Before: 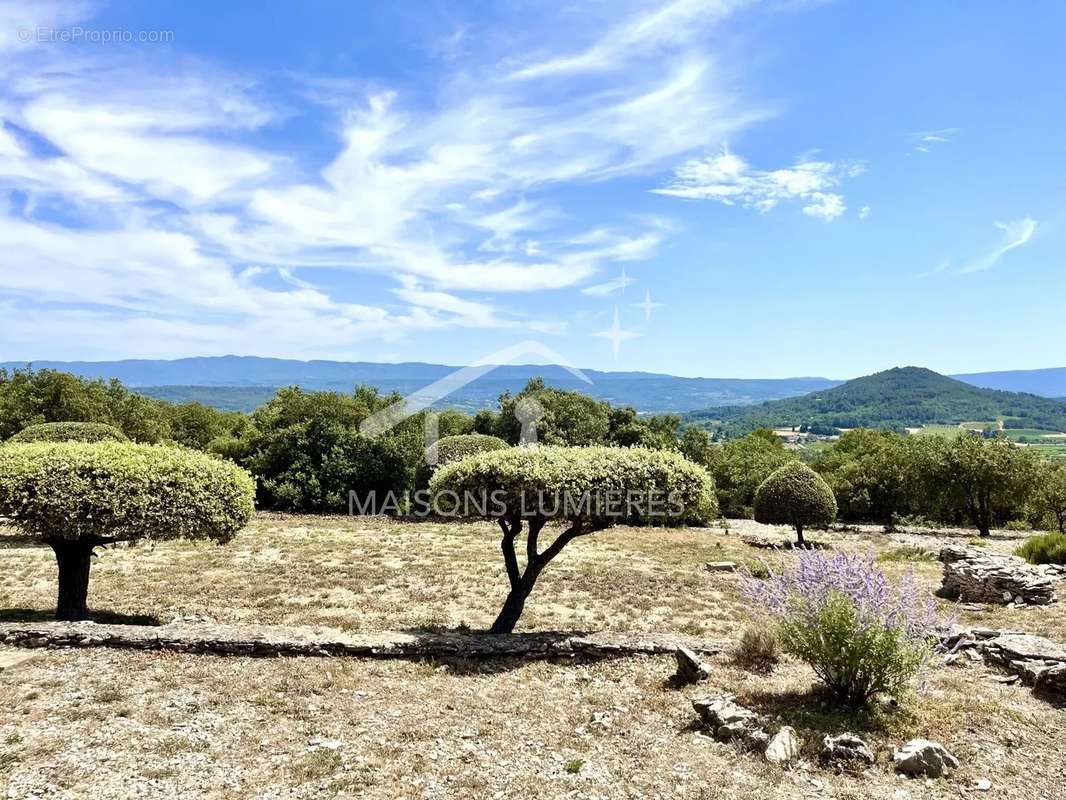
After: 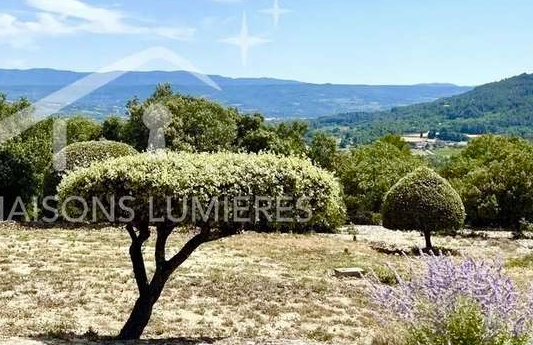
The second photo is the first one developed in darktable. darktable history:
contrast brightness saturation: saturation -0.054
crop: left 34.902%, top 36.871%, right 15.028%, bottom 19.957%
color balance rgb: power › hue 329.09°, perceptual saturation grading › global saturation 20.591%, perceptual saturation grading › highlights -19.795%, perceptual saturation grading › shadows 29.8%
